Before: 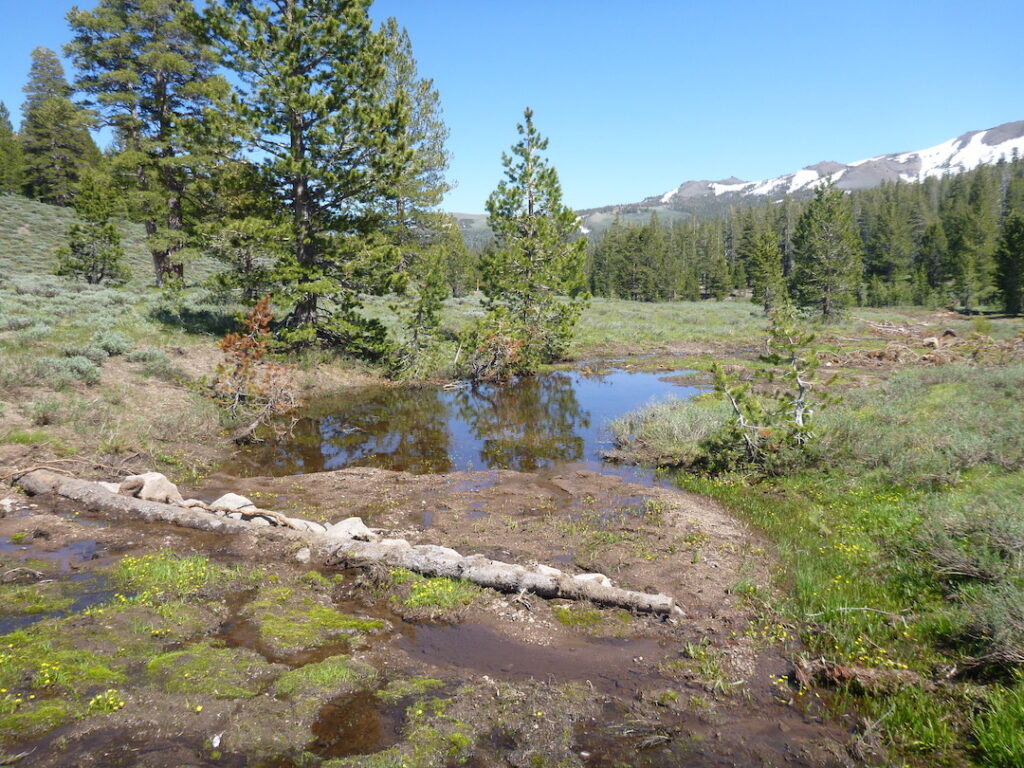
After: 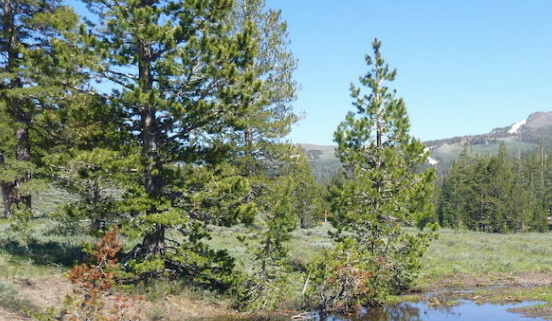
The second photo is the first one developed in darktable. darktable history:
color correction: highlights a* 0.4, highlights b* 2.74, shadows a* -0.829, shadows b* -4.06
local contrast: mode bilateral grid, contrast 99, coarseness 100, detail 108%, midtone range 0.2
crop: left 14.892%, top 9.046%, right 31.188%, bottom 49.114%
